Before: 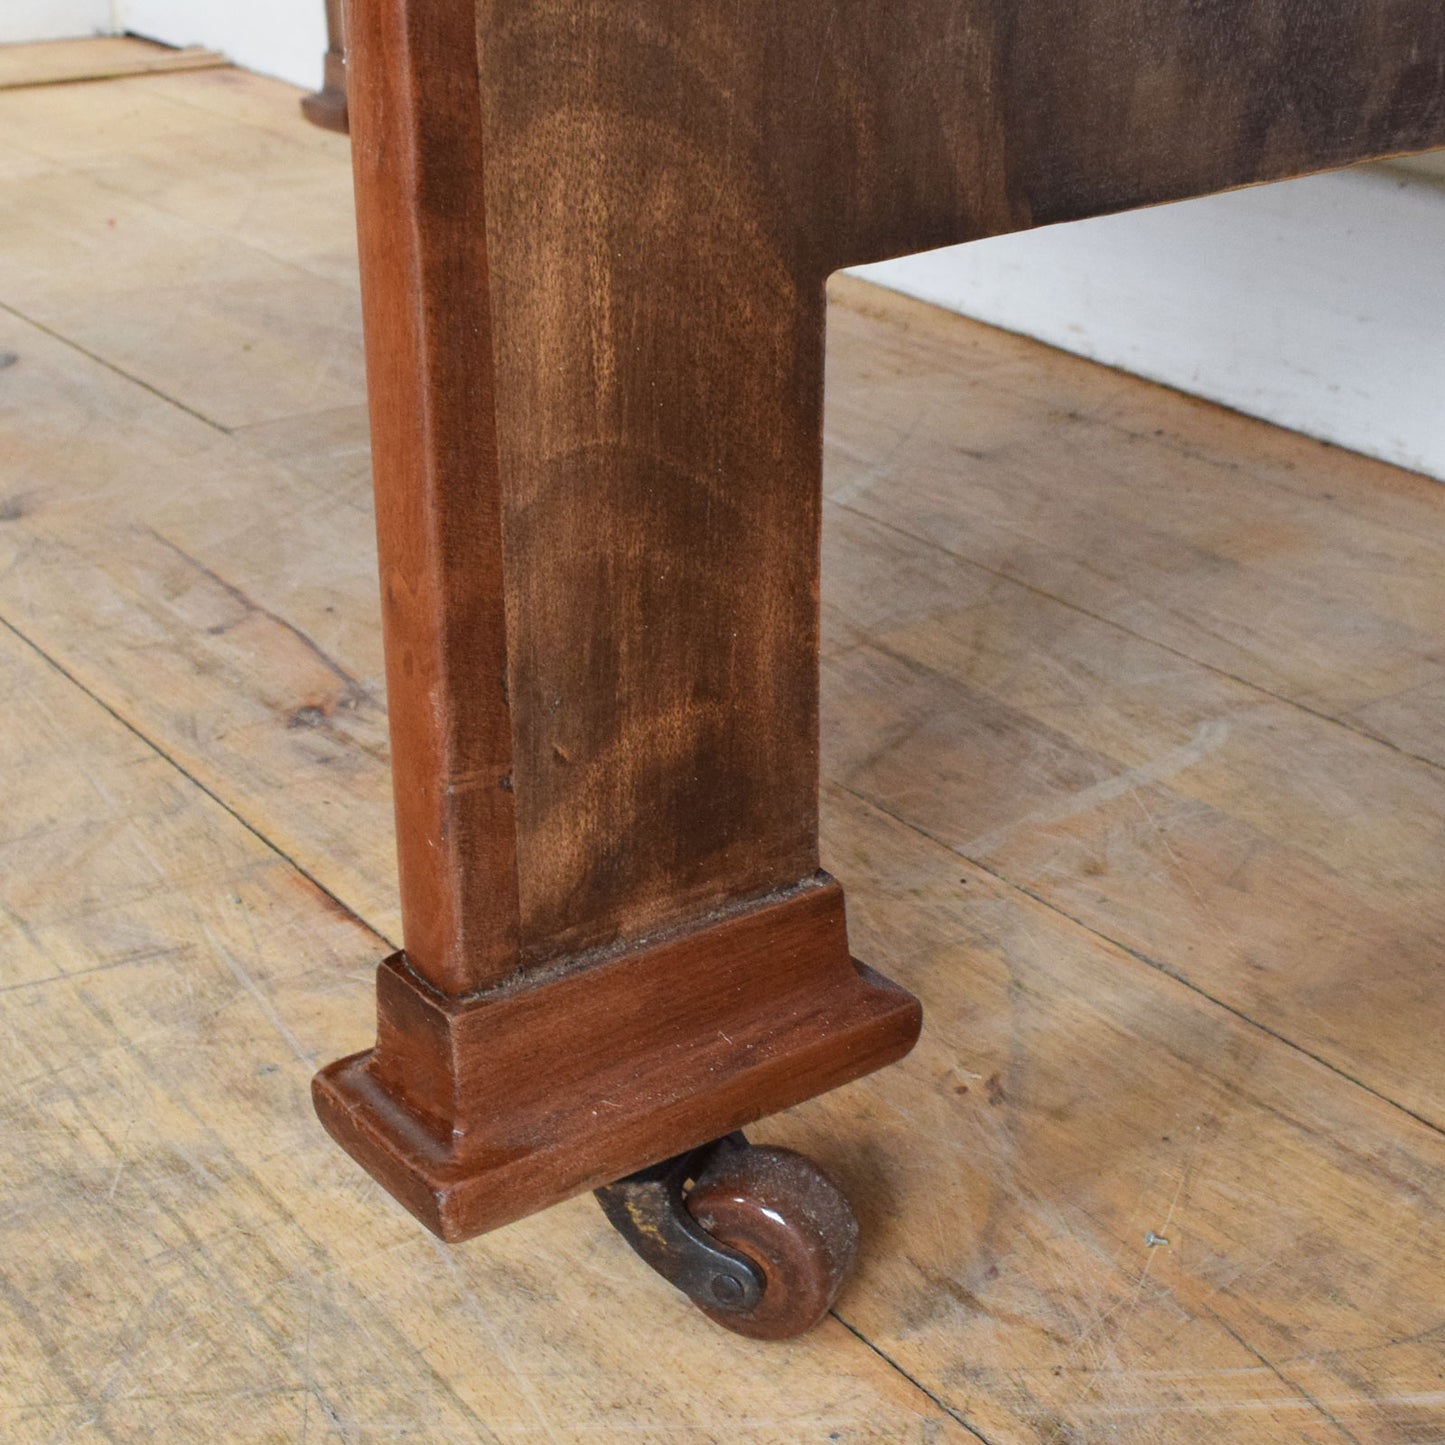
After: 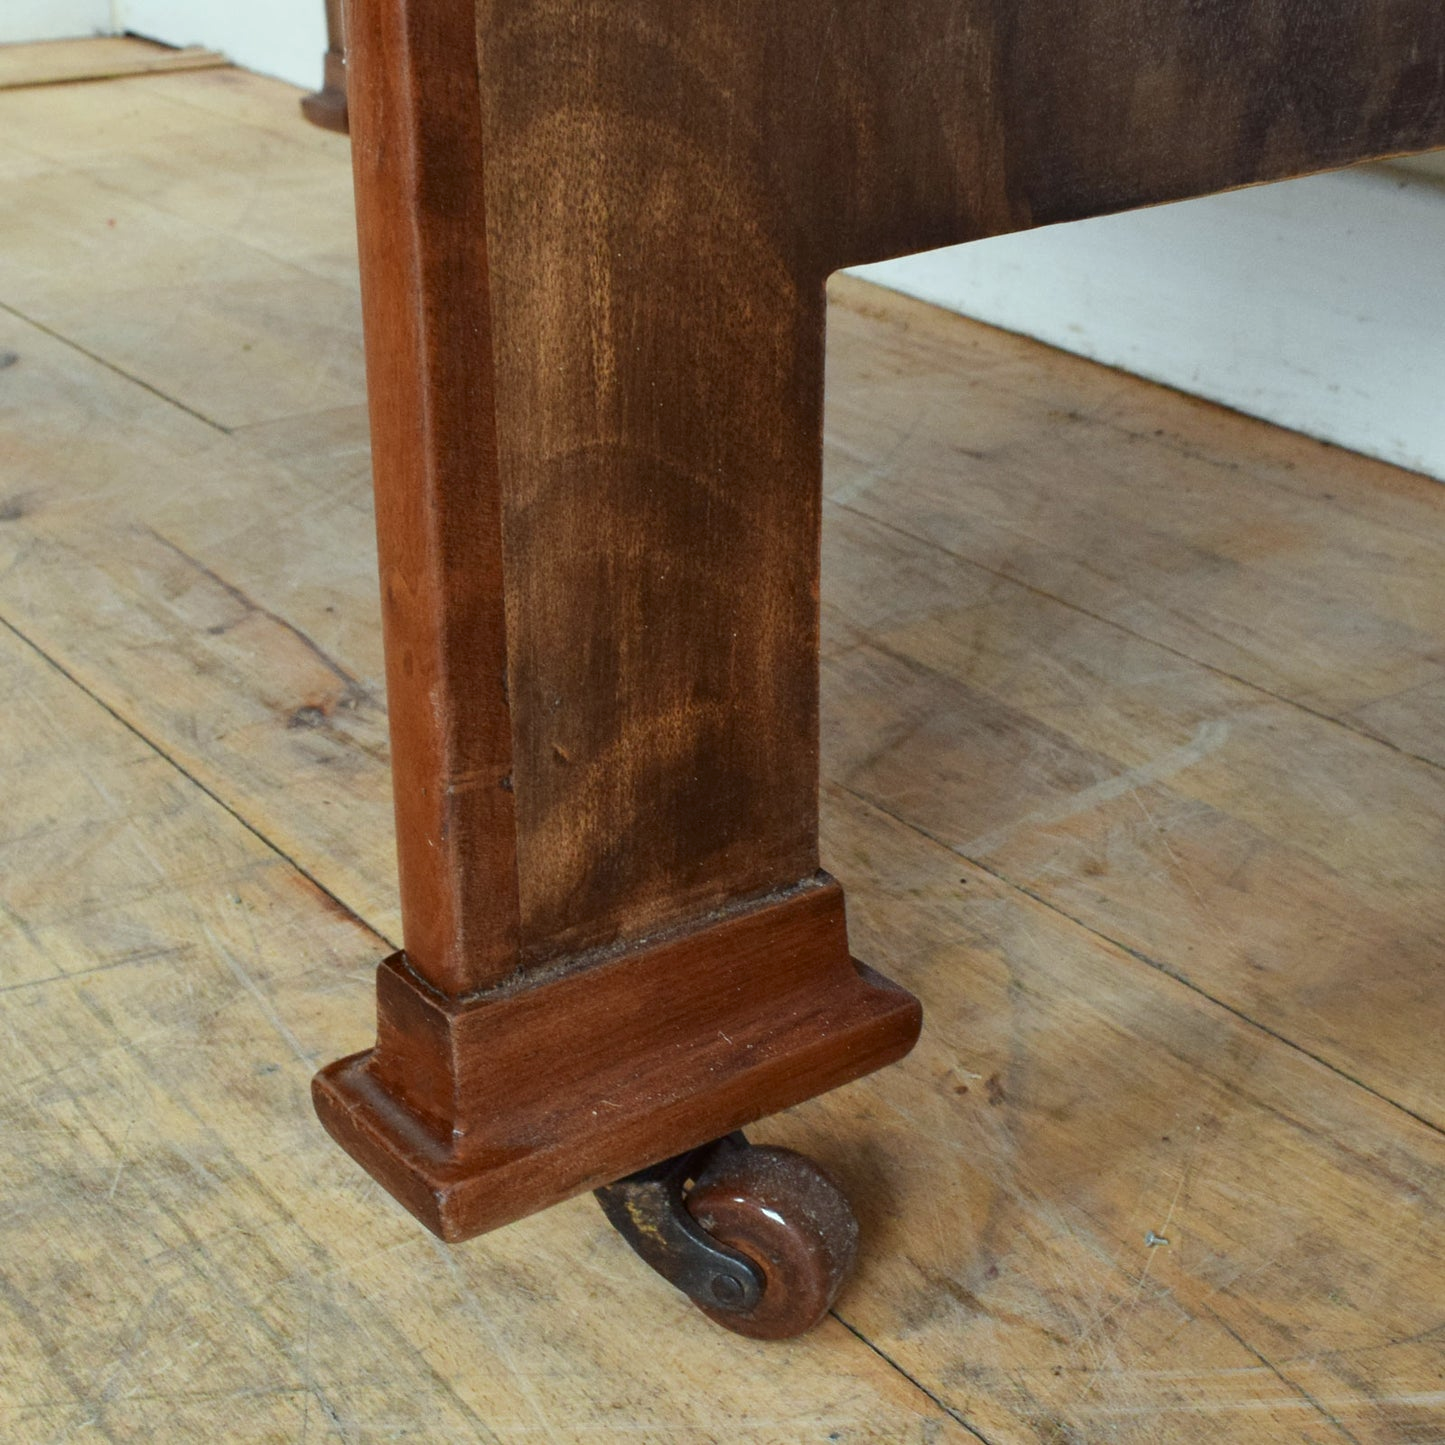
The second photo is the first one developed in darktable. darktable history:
color correction: highlights a* -6.64, highlights b* 0.827
contrast brightness saturation: brightness -0.087
